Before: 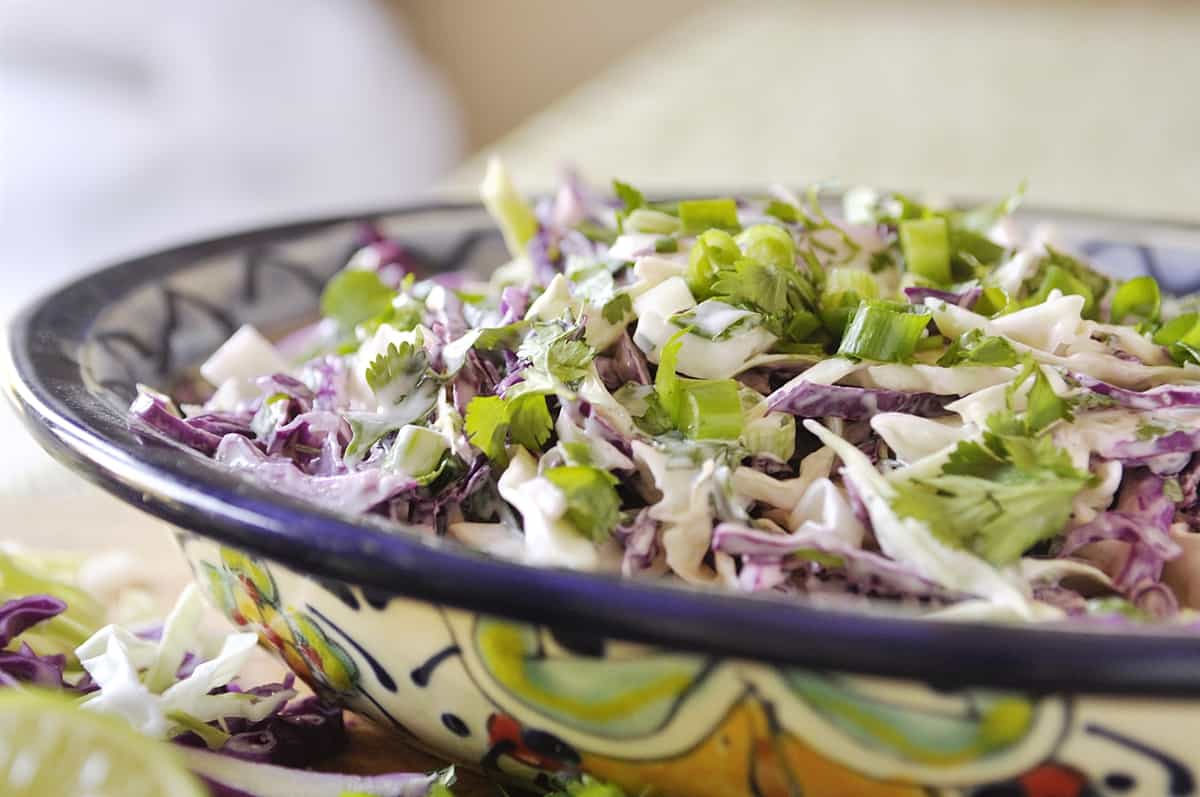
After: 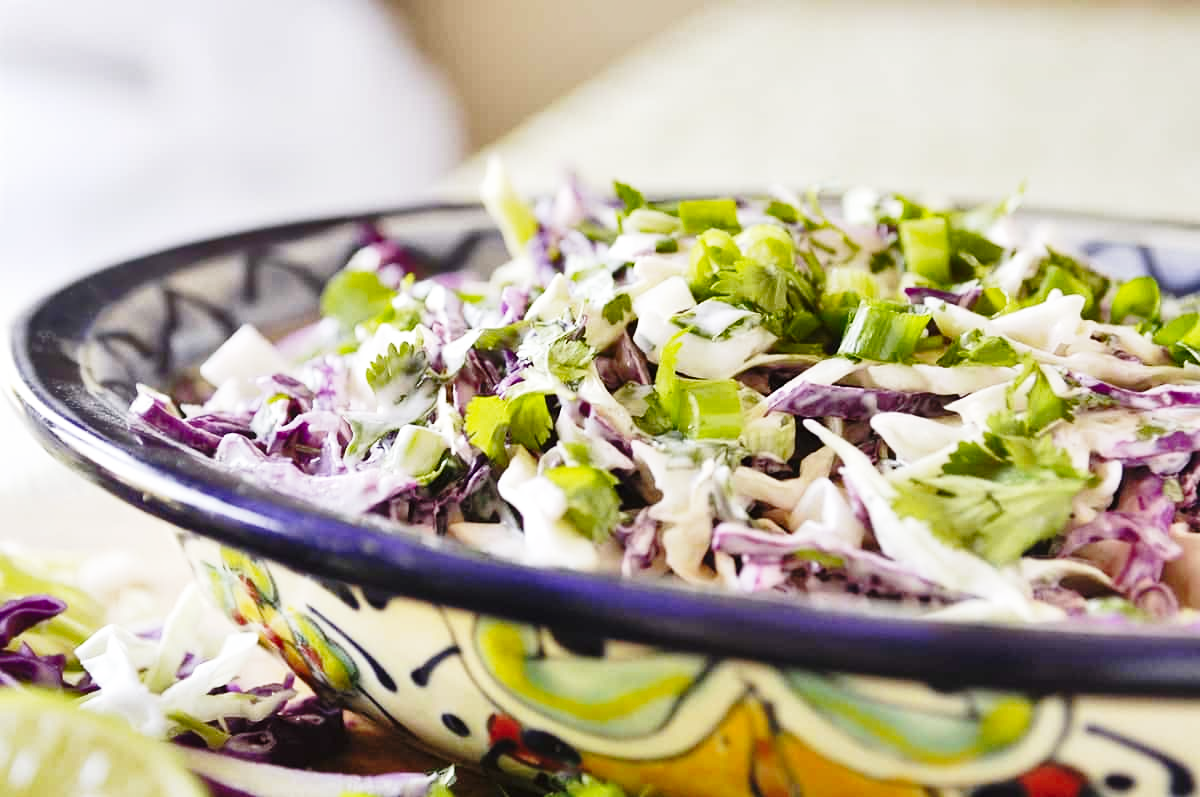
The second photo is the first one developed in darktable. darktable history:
shadows and highlights: low approximation 0.01, soften with gaussian
base curve: curves: ch0 [(0, 0) (0.028, 0.03) (0.121, 0.232) (0.46, 0.748) (0.859, 0.968) (1, 1)], preserve colors none
